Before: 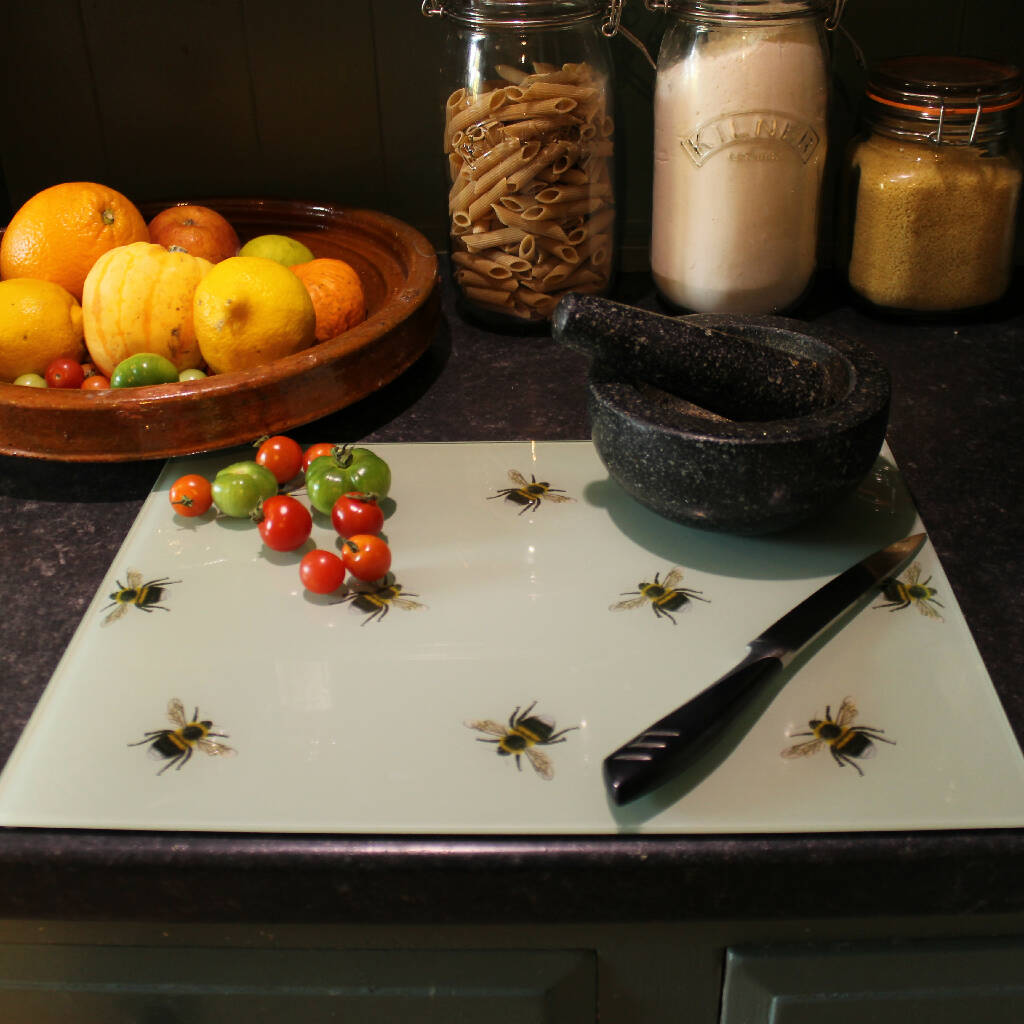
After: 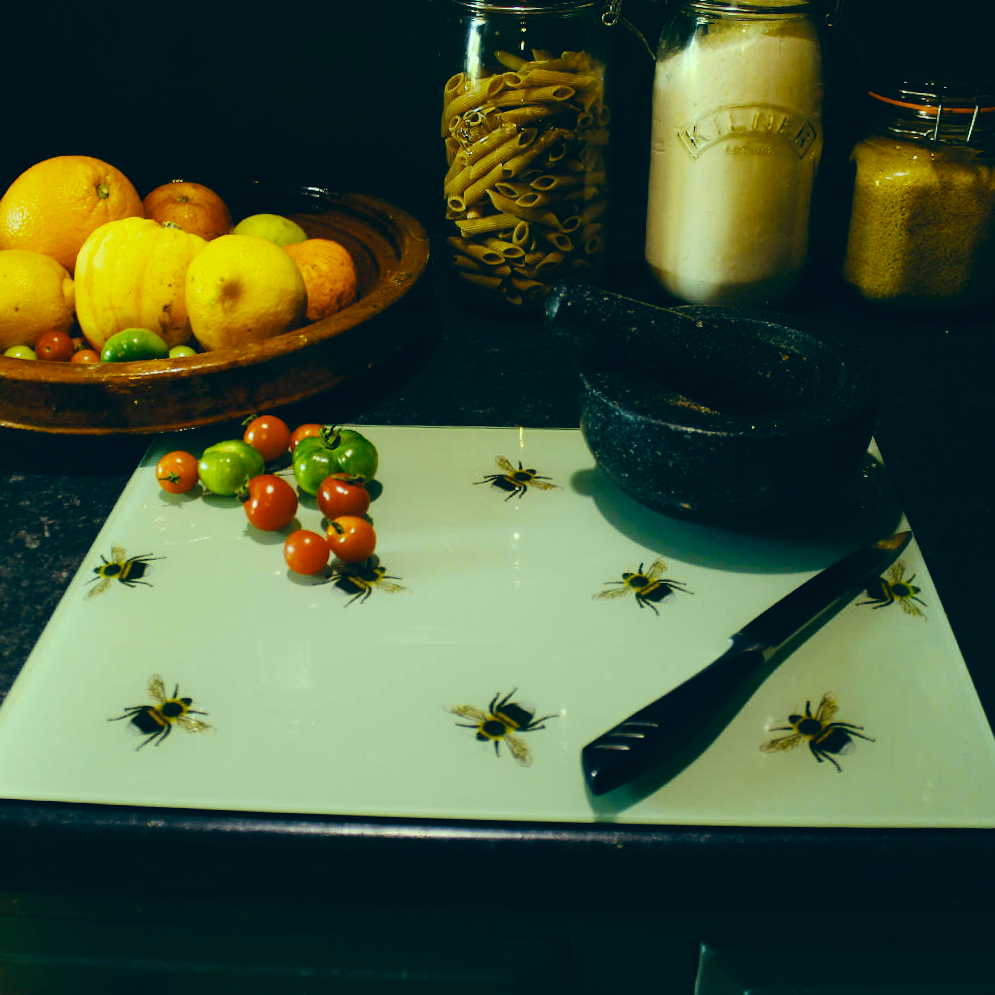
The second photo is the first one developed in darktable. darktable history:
color correction: highlights a* -20.08, highlights b* 9.8, shadows a* -20.4, shadows b* -10.76
color contrast: green-magenta contrast 0.85, blue-yellow contrast 1.25, unbound 0
crop and rotate: angle -1.69°
tone curve: curves: ch0 [(0, 0) (0.003, 0.007) (0.011, 0.009) (0.025, 0.014) (0.044, 0.022) (0.069, 0.029) (0.1, 0.037) (0.136, 0.052) (0.177, 0.083) (0.224, 0.121) (0.277, 0.177) (0.335, 0.258) (0.399, 0.351) (0.468, 0.454) (0.543, 0.557) (0.623, 0.654) (0.709, 0.744) (0.801, 0.825) (0.898, 0.909) (1, 1)], preserve colors none
